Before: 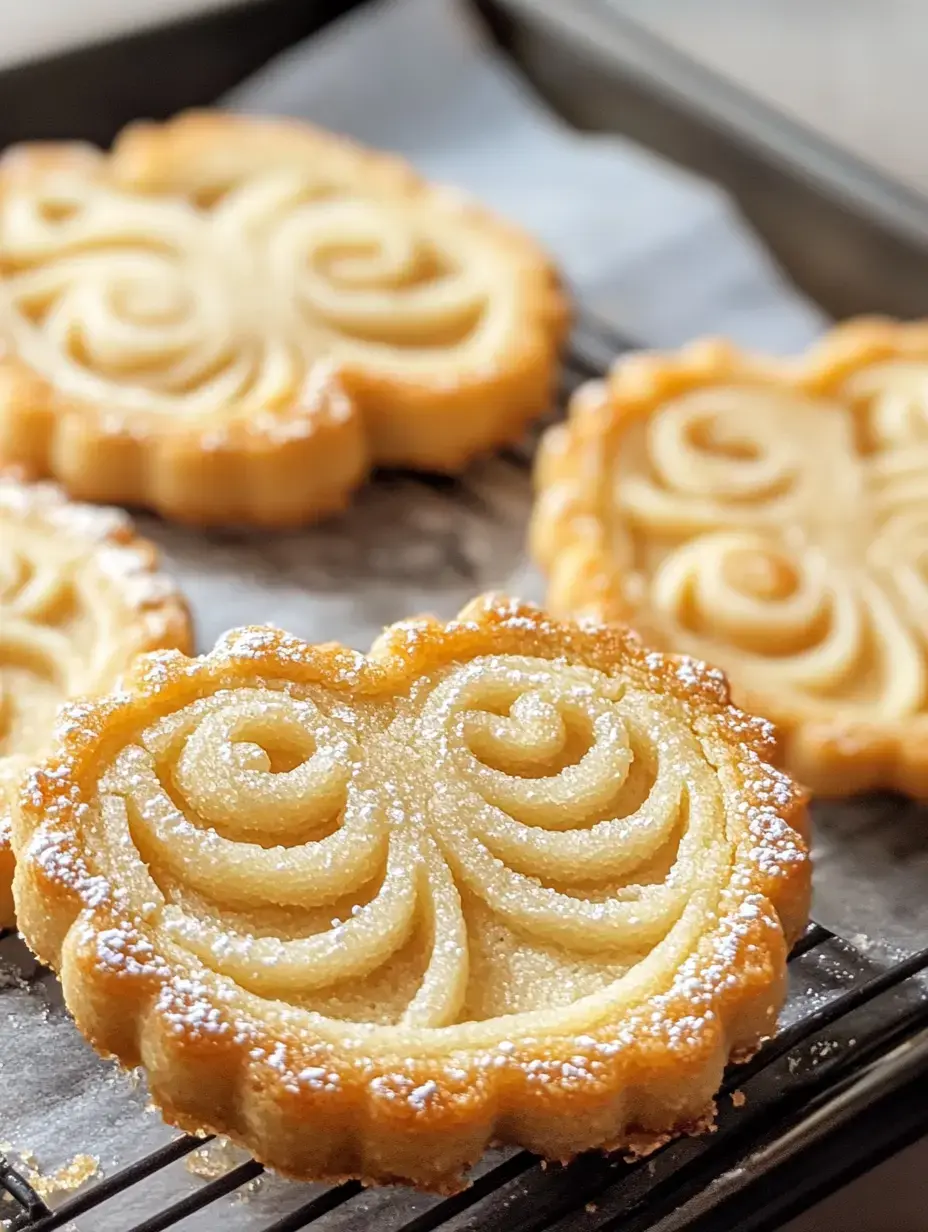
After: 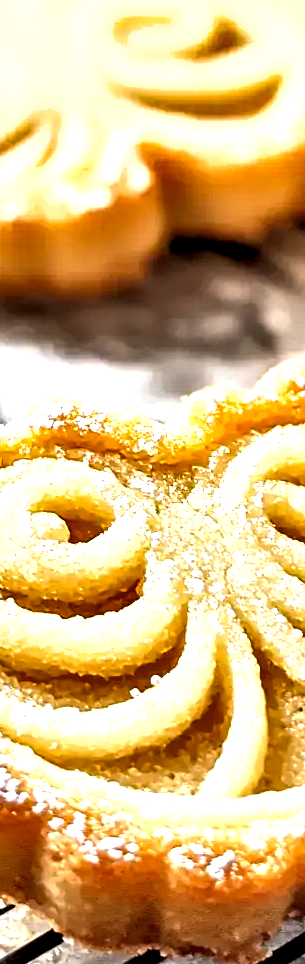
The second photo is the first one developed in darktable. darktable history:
crop and rotate: left 21.681%, top 18.74%, right 45.369%, bottom 2.976%
exposure: black level correction 0, exposure 1.098 EV, compensate highlight preservation false
shadows and highlights: shadows 48.22, highlights -42.15, soften with gaussian
contrast equalizer: octaves 7, y [[0.609, 0.611, 0.615, 0.613, 0.607, 0.603], [0.504, 0.498, 0.496, 0.499, 0.506, 0.516], [0 ×6], [0 ×6], [0 ×6]]
